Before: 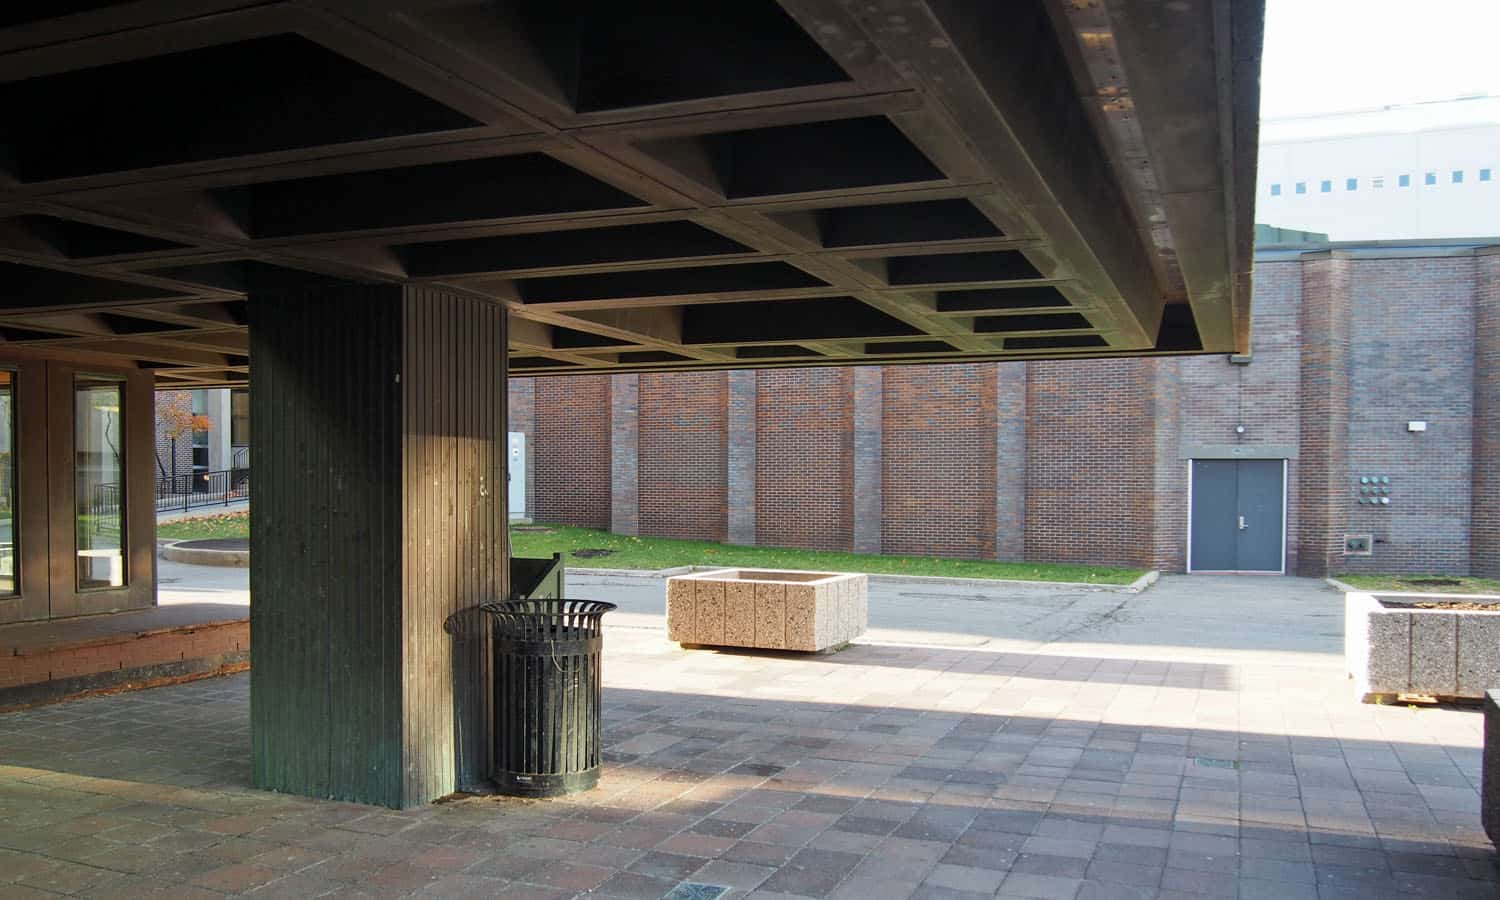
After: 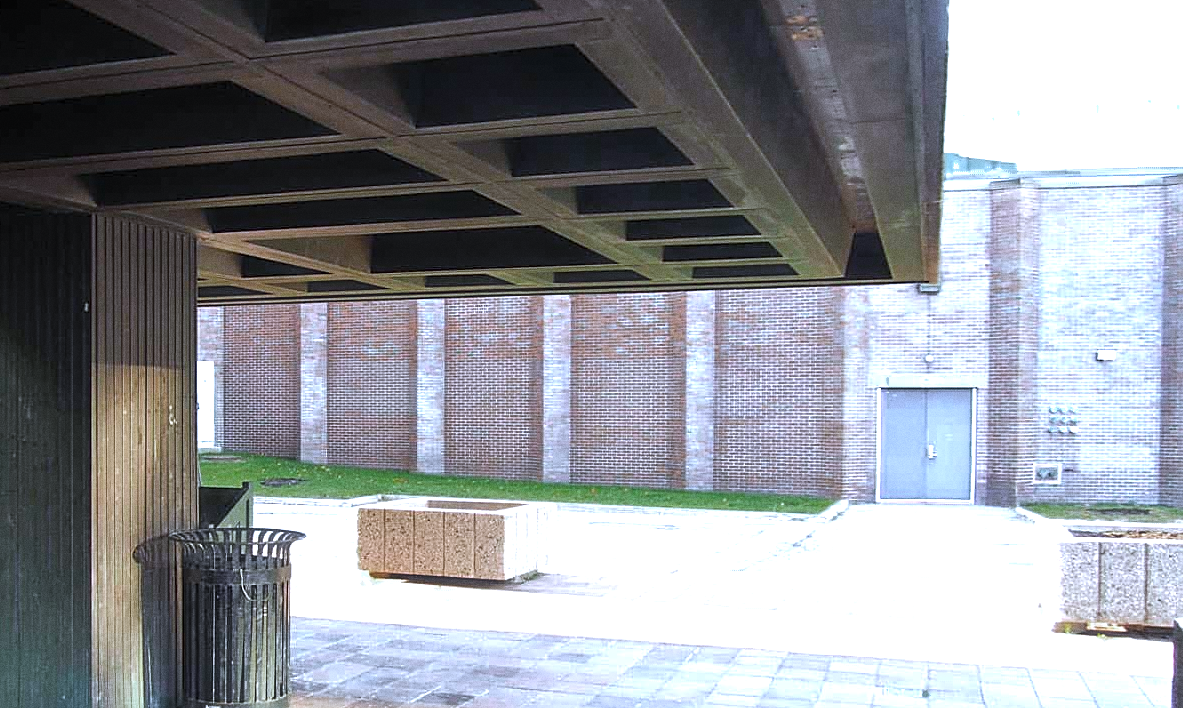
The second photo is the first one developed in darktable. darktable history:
crop and rotate: left 20.74%, top 7.912%, right 0.375%, bottom 13.378%
white balance: red 0.948, green 1.02, blue 1.176
grain: coarseness 0.09 ISO
contrast brightness saturation: brightness 0.09, saturation 0.19
haze removal: strength -0.09, distance 0.358, compatibility mode true, adaptive false
color zones: curves: ch0 [(0.203, 0.433) (0.607, 0.517) (0.697, 0.696) (0.705, 0.897)]
sharpen: on, module defaults
